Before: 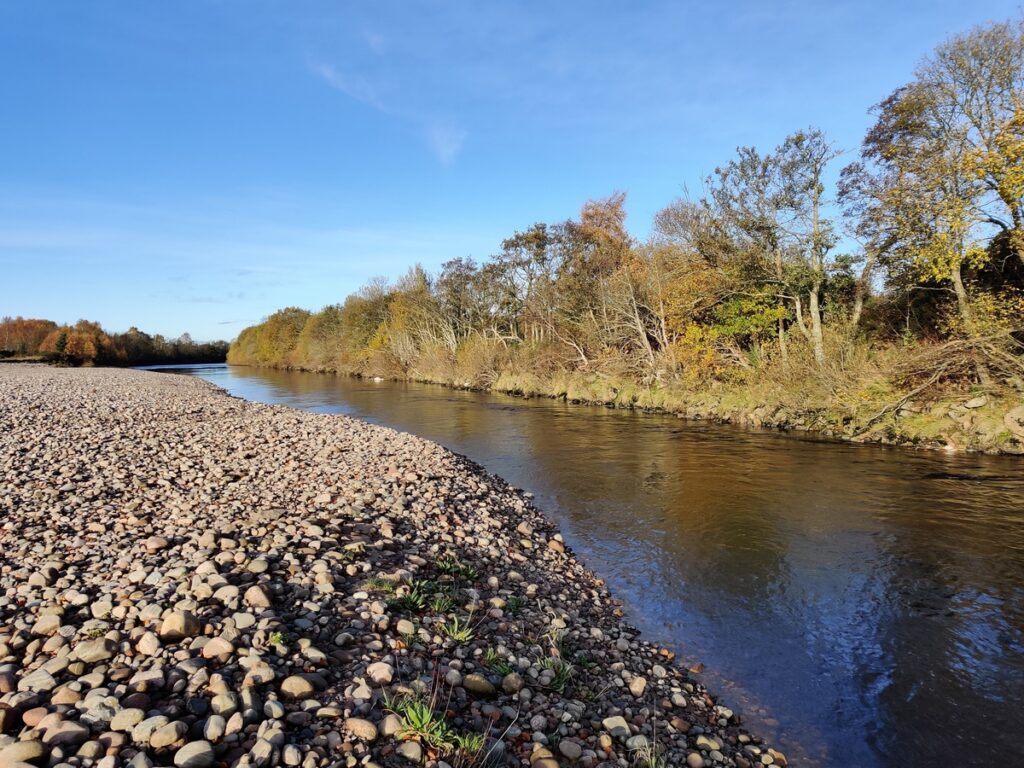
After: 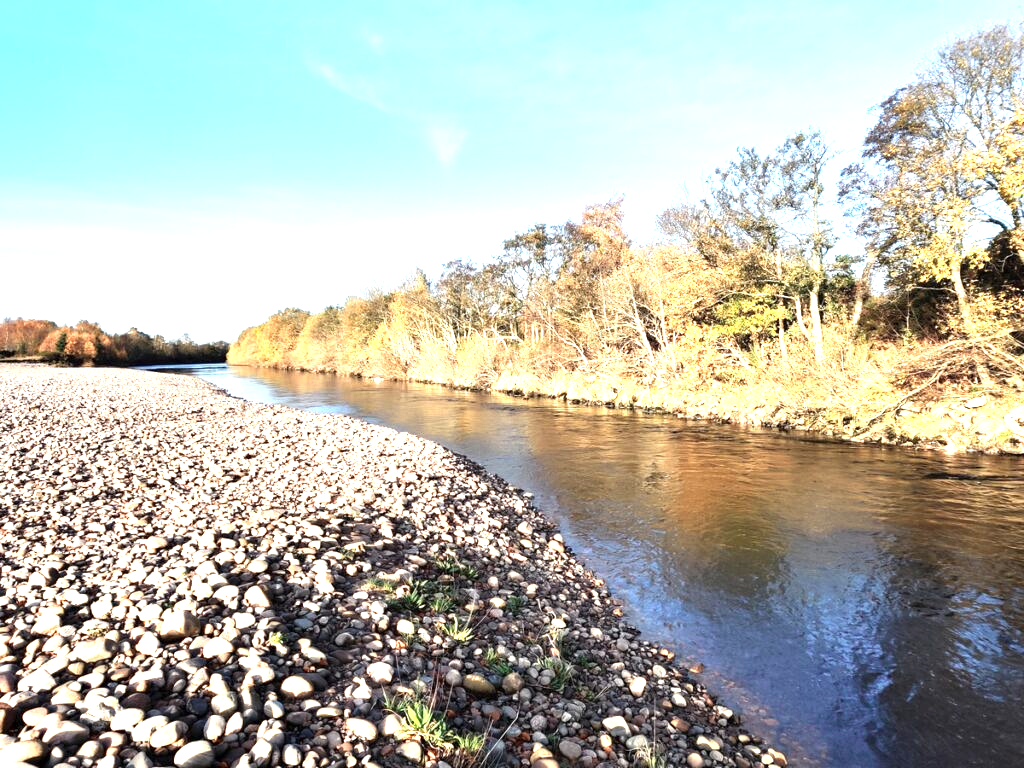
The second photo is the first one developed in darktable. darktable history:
exposure: exposure 1.207 EV, compensate highlight preservation false
color zones: curves: ch0 [(0.018, 0.548) (0.224, 0.64) (0.425, 0.447) (0.675, 0.575) (0.732, 0.579)]; ch1 [(0.066, 0.487) (0.25, 0.5) (0.404, 0.43) (0.75, 0.421) (0.956, 0.421)]; ch2 [(0.044, 0.561) (0.215, 0.465) (0.399, 0.544) (0.465, 0.548) (0.614, 0.447) (0.724, 0.43) (0.882, 0.623) (0.956, 0.632)]
